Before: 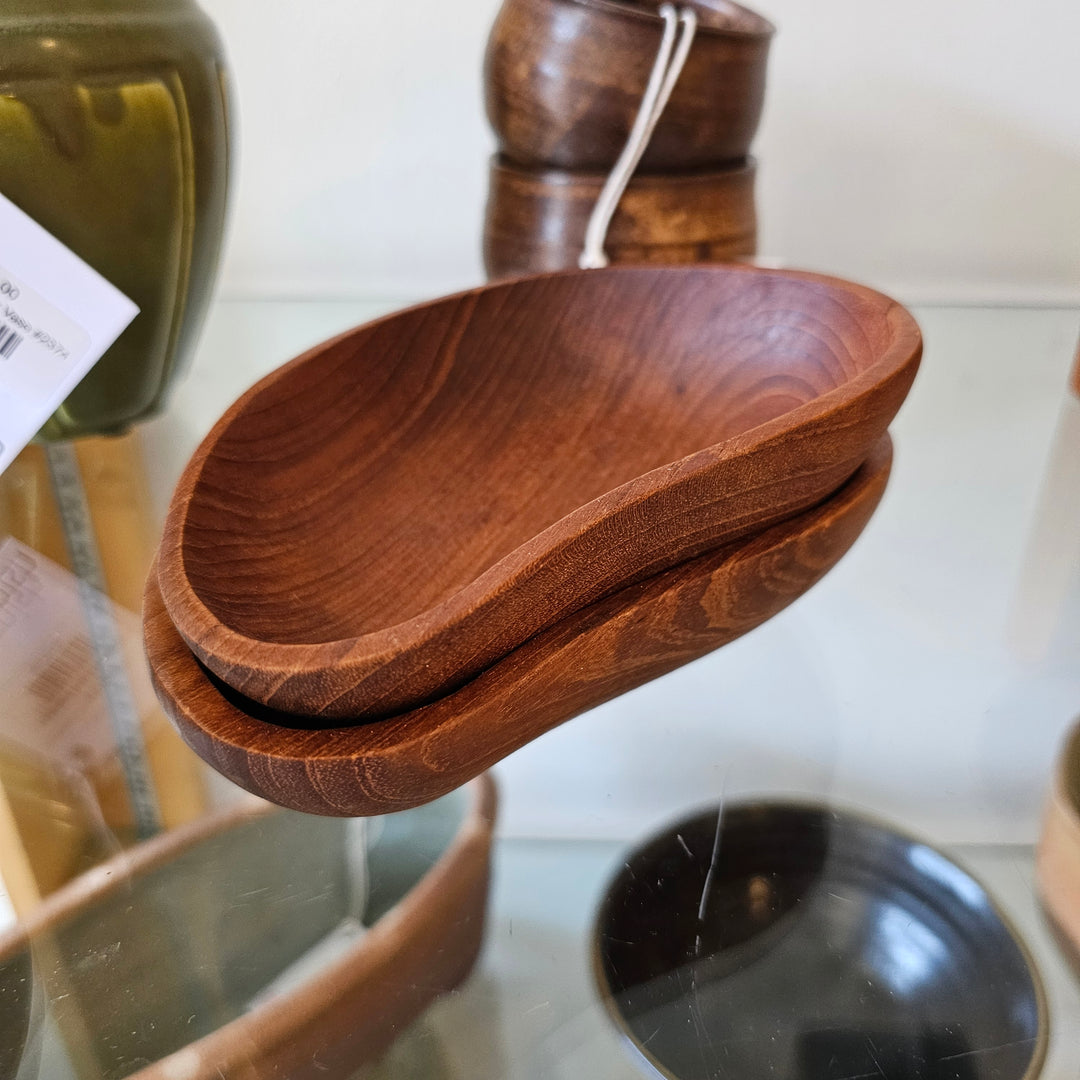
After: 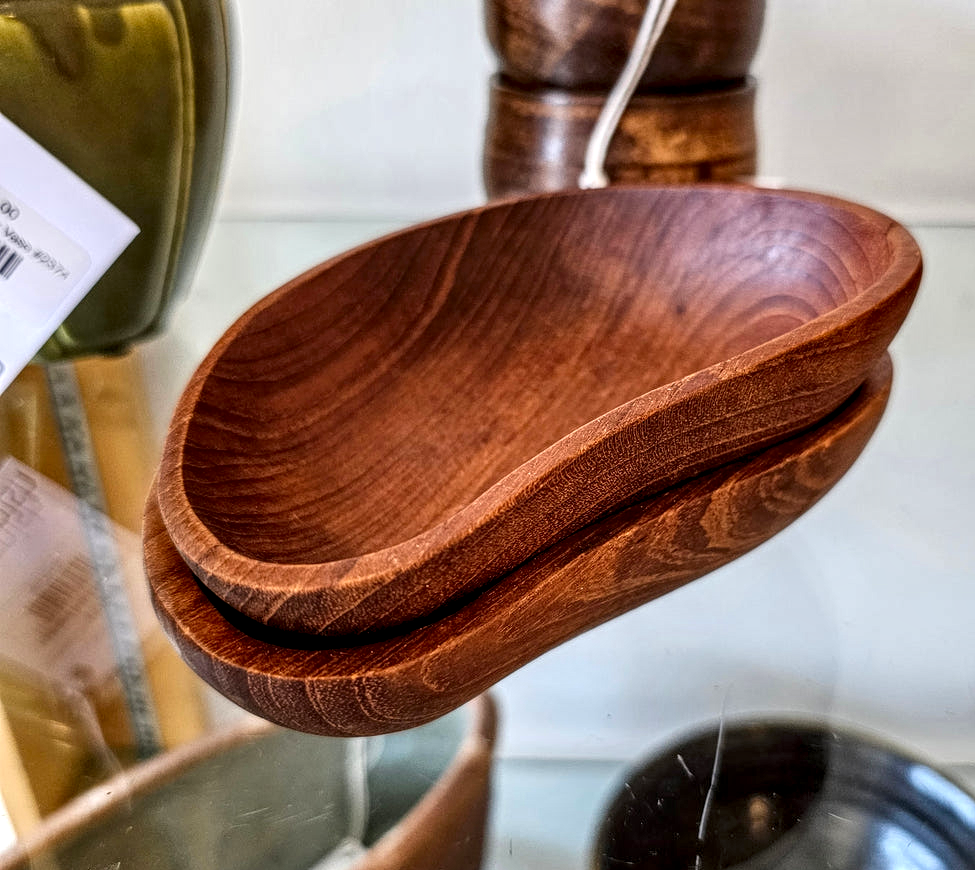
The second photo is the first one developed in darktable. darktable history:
local contrast: highlights 12%, shadows 38%, detail 183%, midtone range 0.471
contrast brightness saturation: contrast 0.04, saturation 0.16
crop: top 7.49%, right 9.717%, bottom 11.943%
